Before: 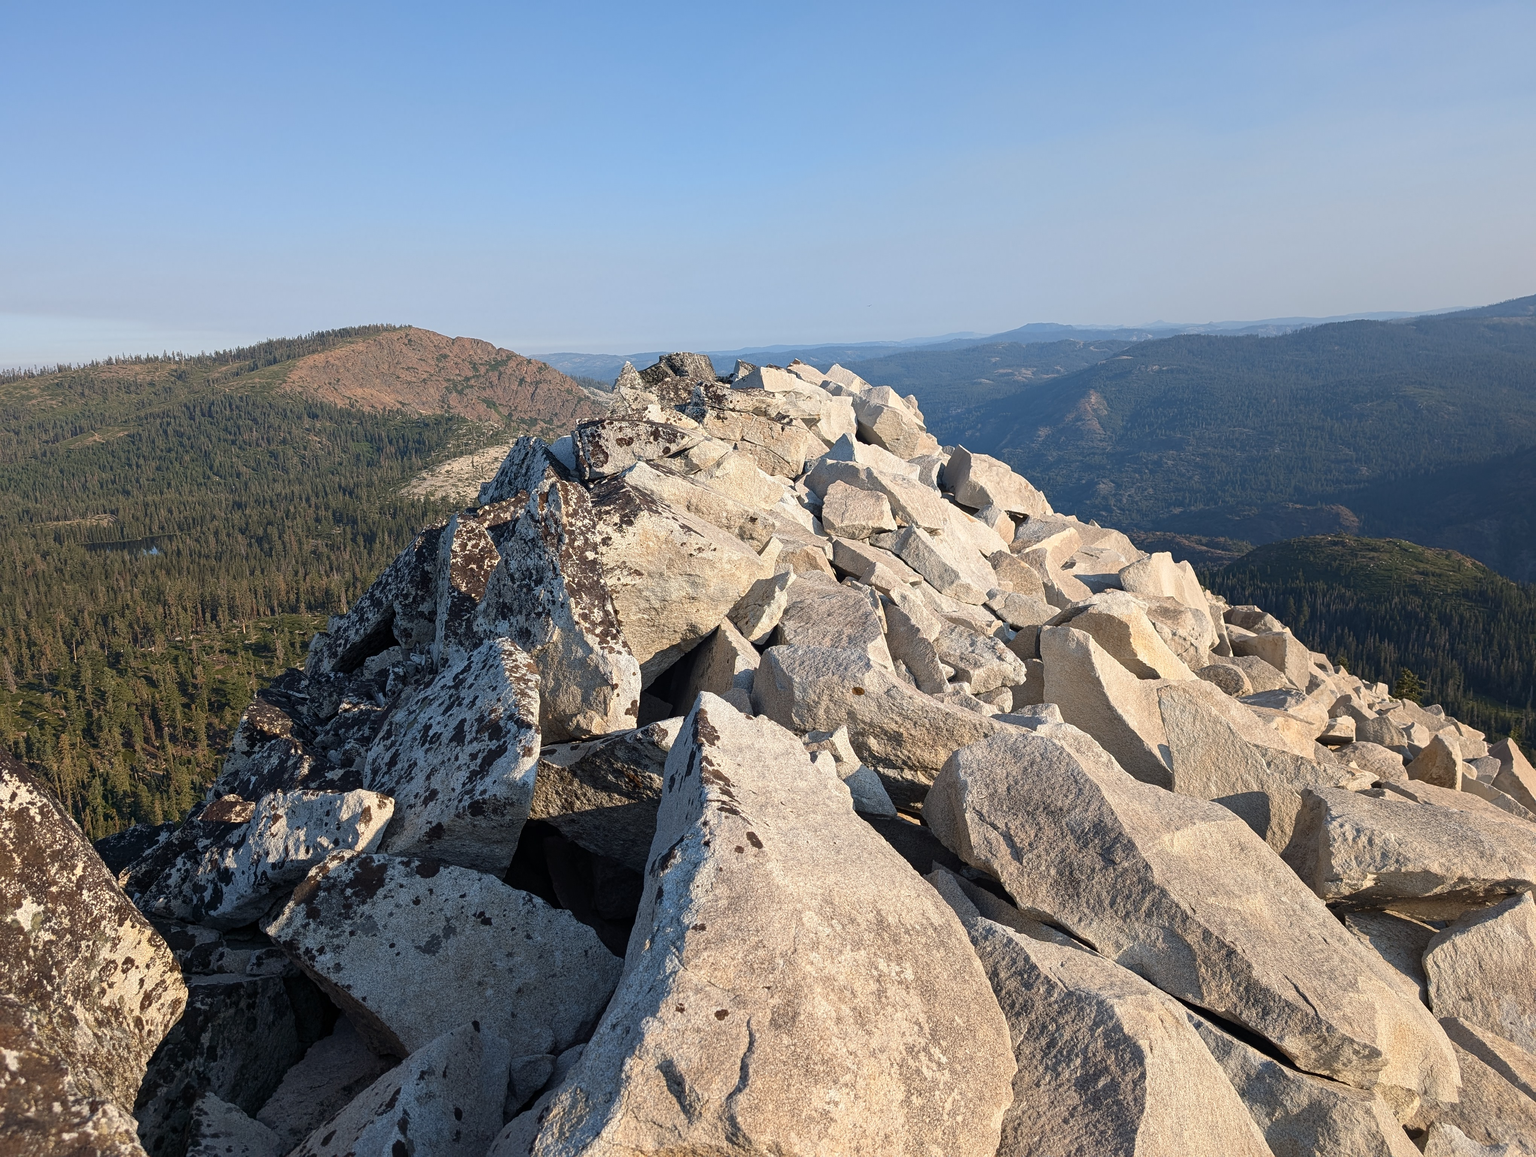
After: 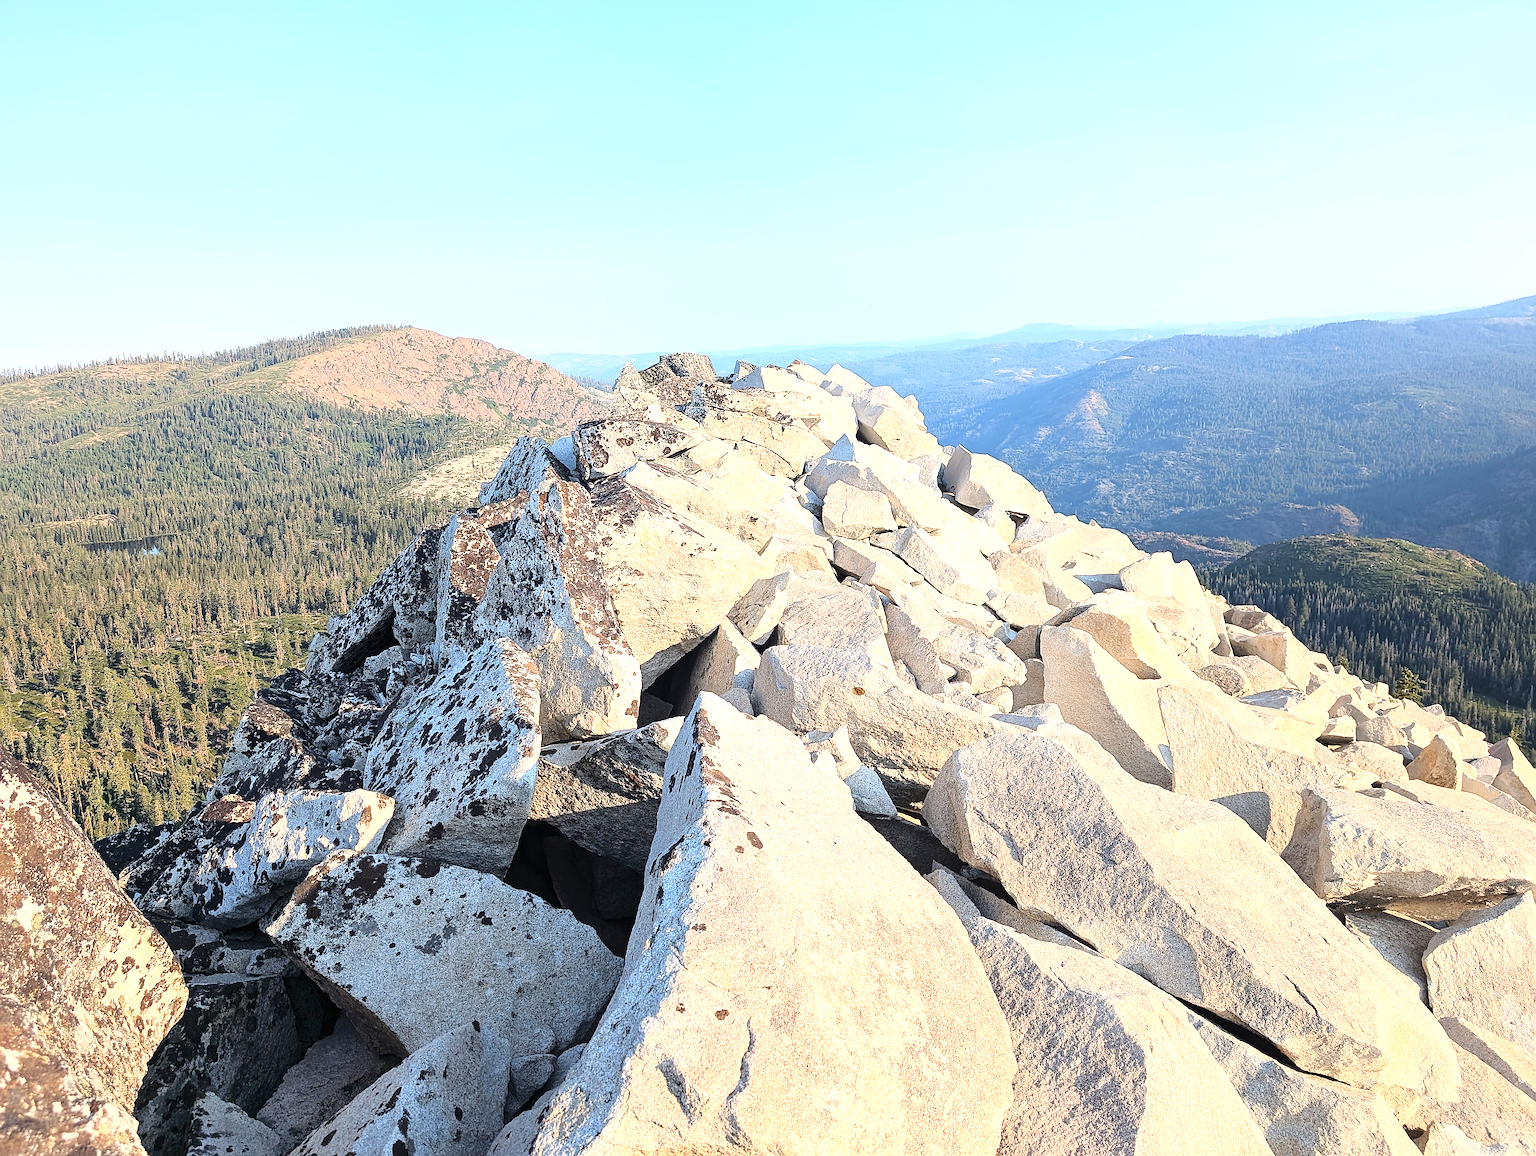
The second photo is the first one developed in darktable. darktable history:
exposure: black level correction 0, exposure 1.1 EV, compensate exposure bias true, compensate highlight preservation false
base curve: curves: ch0 [(0, 0) (0.028, 0.03) (0.121, 0.232) (0.46, 0.748) (0.859, 0.968) (1, 1)]
sharpen: radius 1.4, amount 1.25, threshold 0.7
